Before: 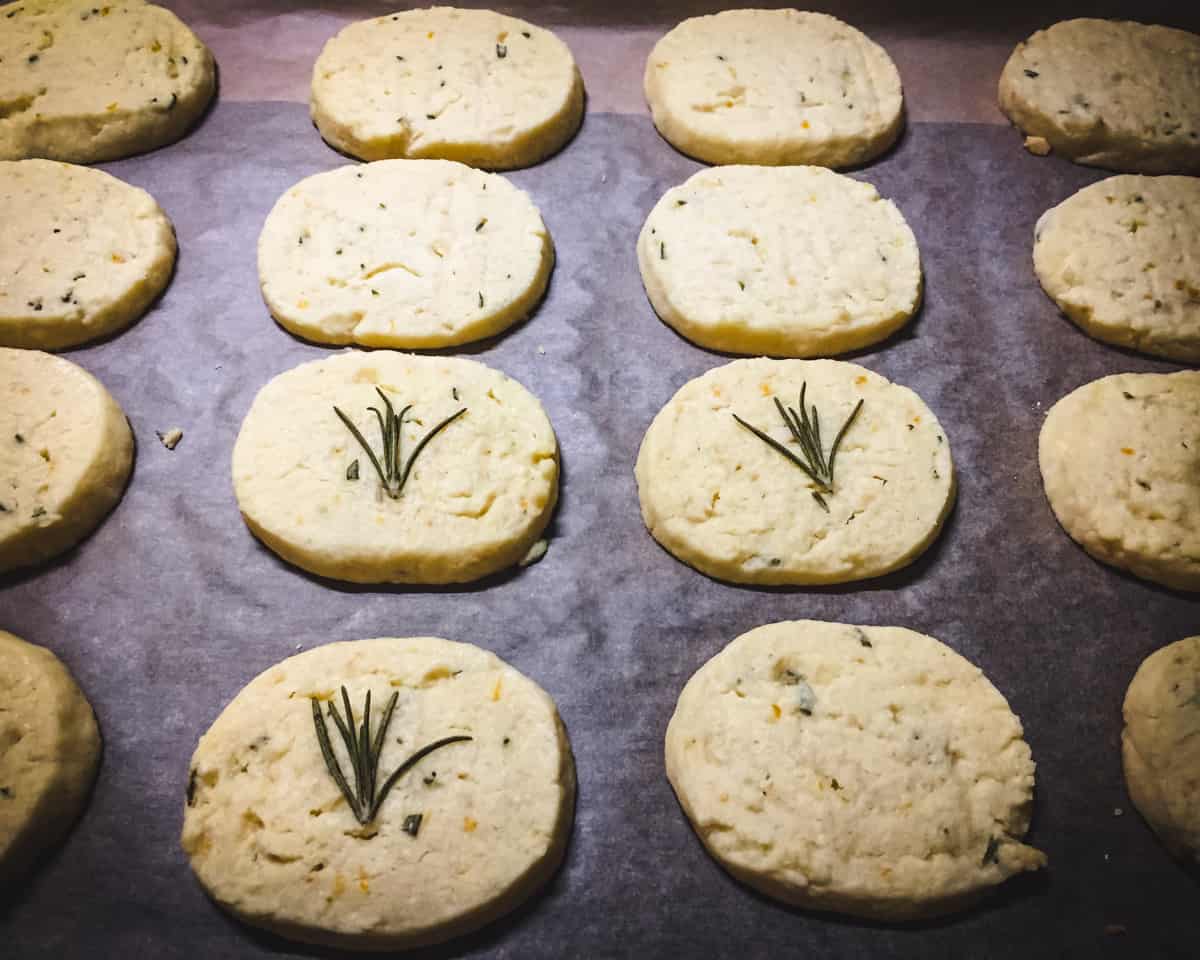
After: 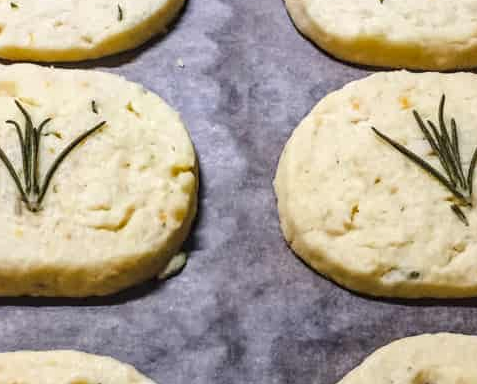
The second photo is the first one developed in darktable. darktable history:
crop: left 30.122%, top 29.964%, right 30.059%, bottom 30.033%
local contrast: on, module defaults
